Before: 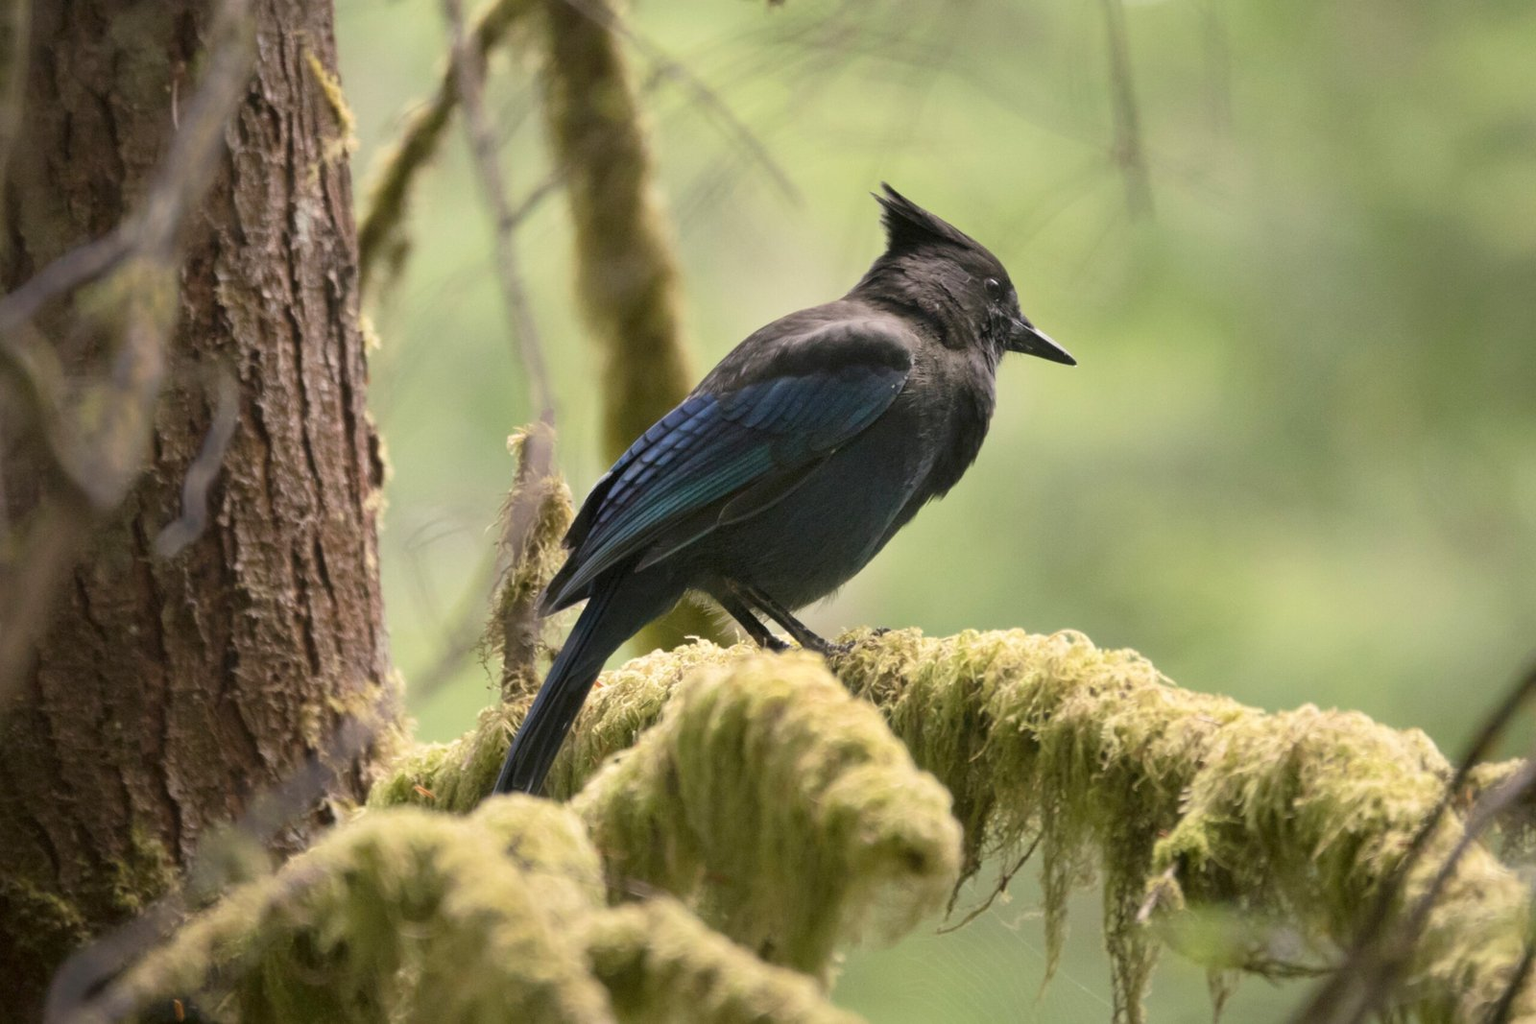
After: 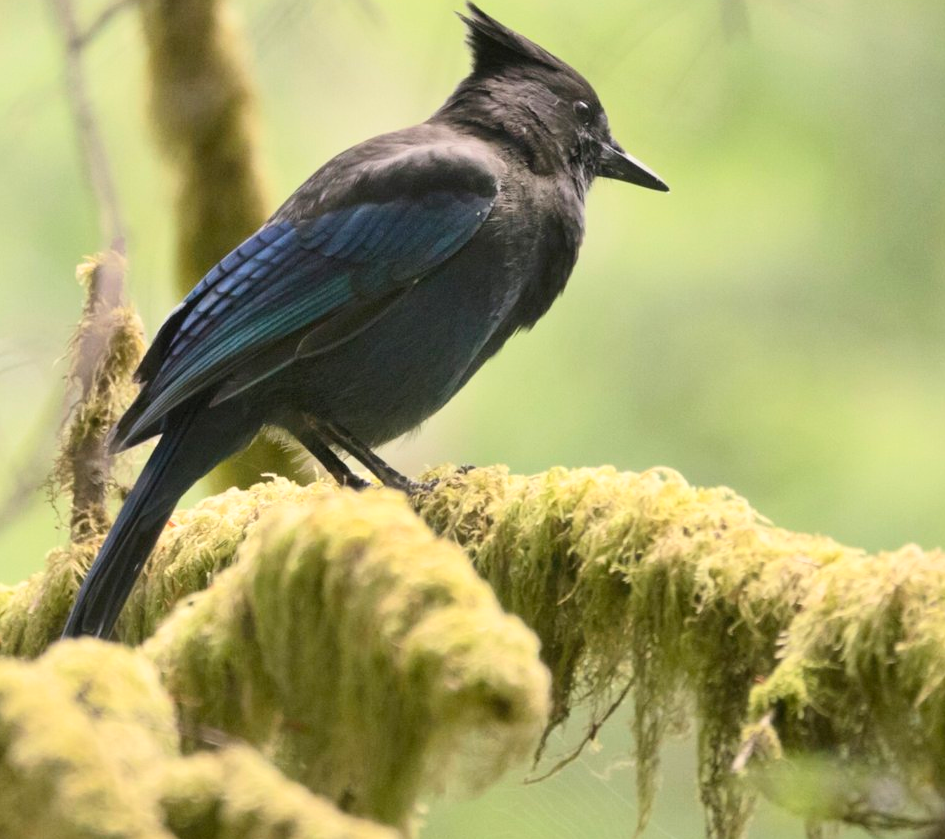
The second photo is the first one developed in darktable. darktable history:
contrast brightness saturation: contrast 0.2, brightness 0.16, saturation 0.22
crop and rotate: left 28.256%, top 17.734%, right 12.656%, bottom 3.573%
